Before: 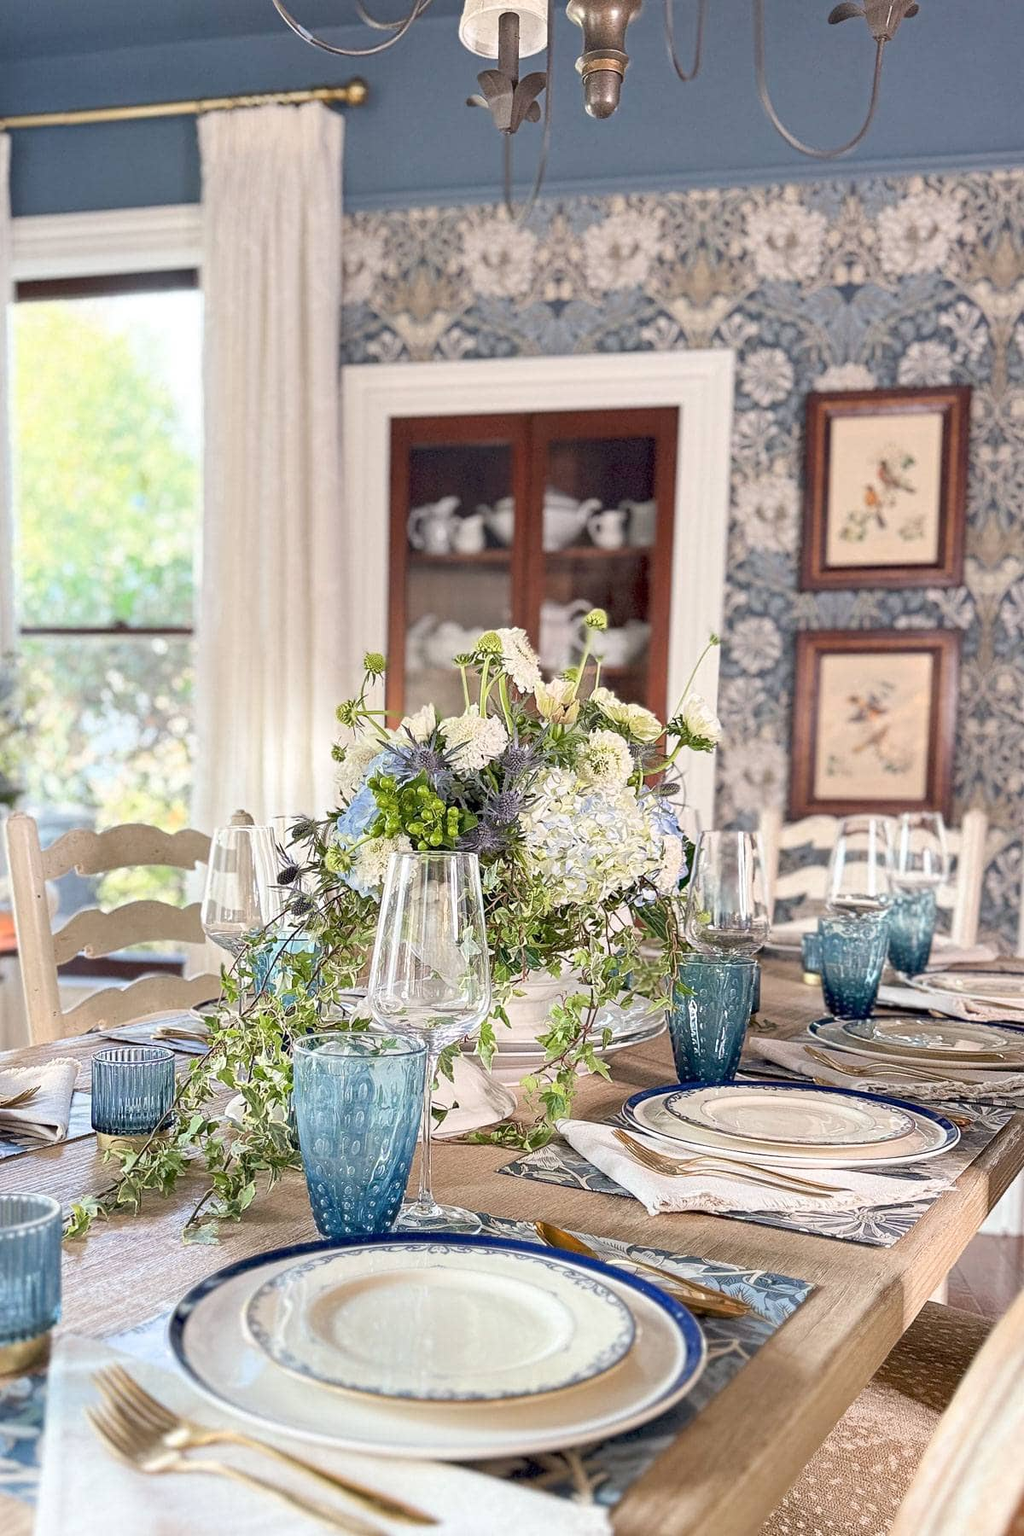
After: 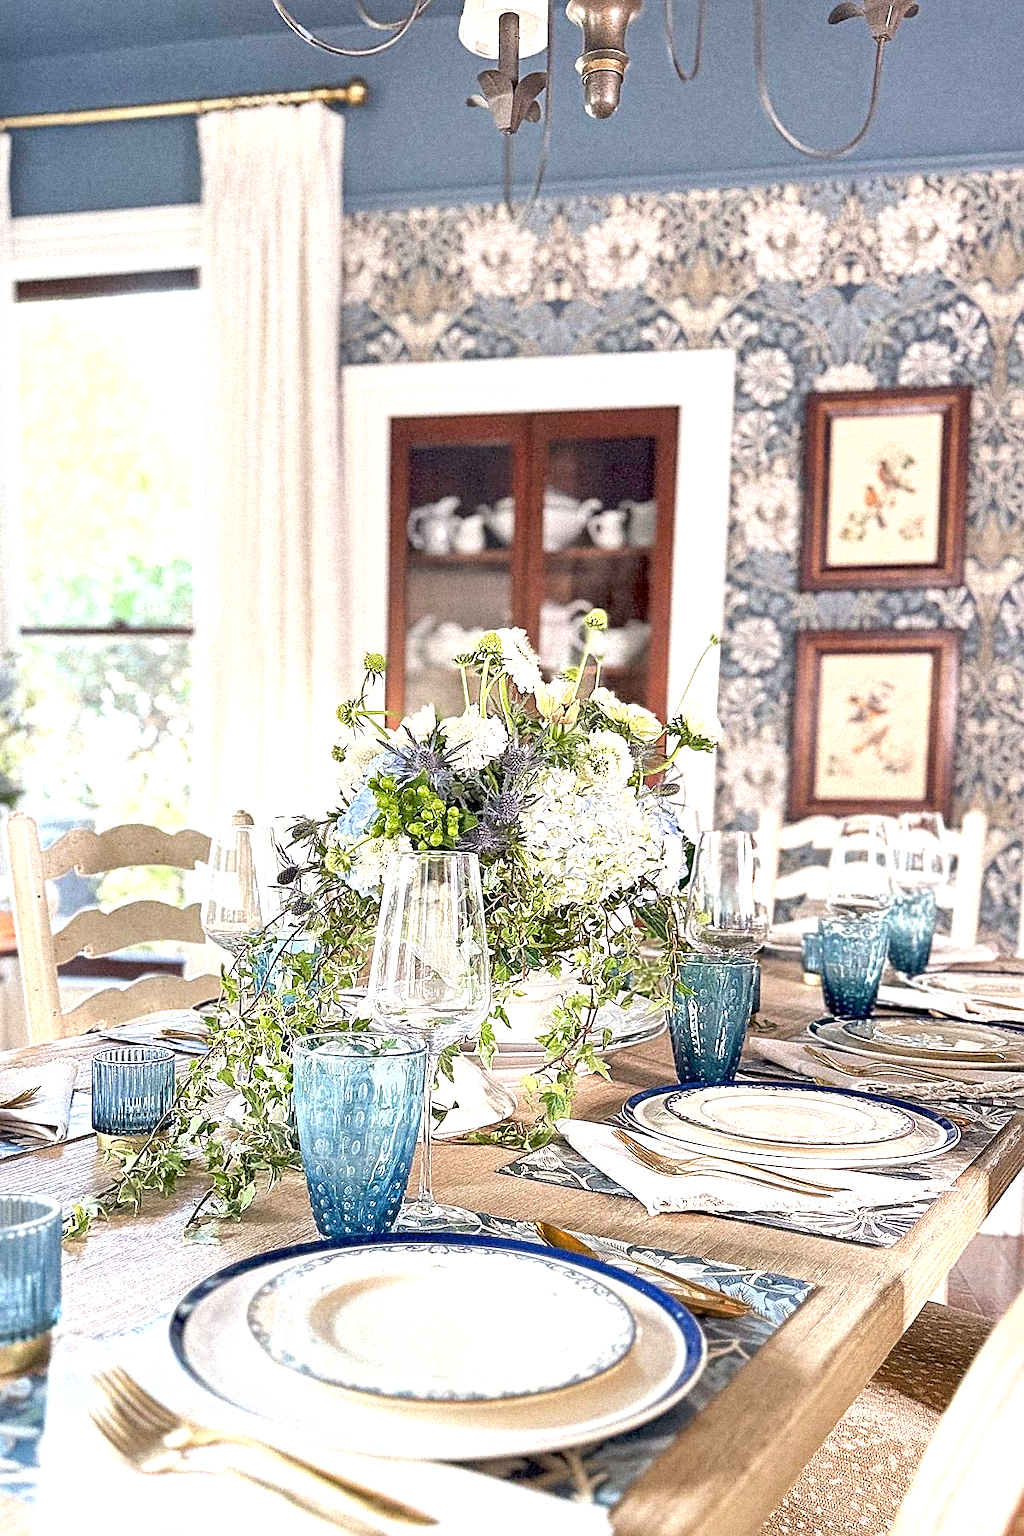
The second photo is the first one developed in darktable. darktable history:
color balance rgb: global vibrance 1%, saturation formula JzAzBz (2021)
sharpen: on, module defaults
grain: coarseness 9.38 ISO, strength 34.99%, mid-tones bias 0%
levels: levels [0, 0.48, 0.961]
exposure: exposure 0.564 EV, compensate highlight preservation false
local contrast: mode bilateral grid, contrast 20, coarseness 50, detail 132%, midtone range 0.2
